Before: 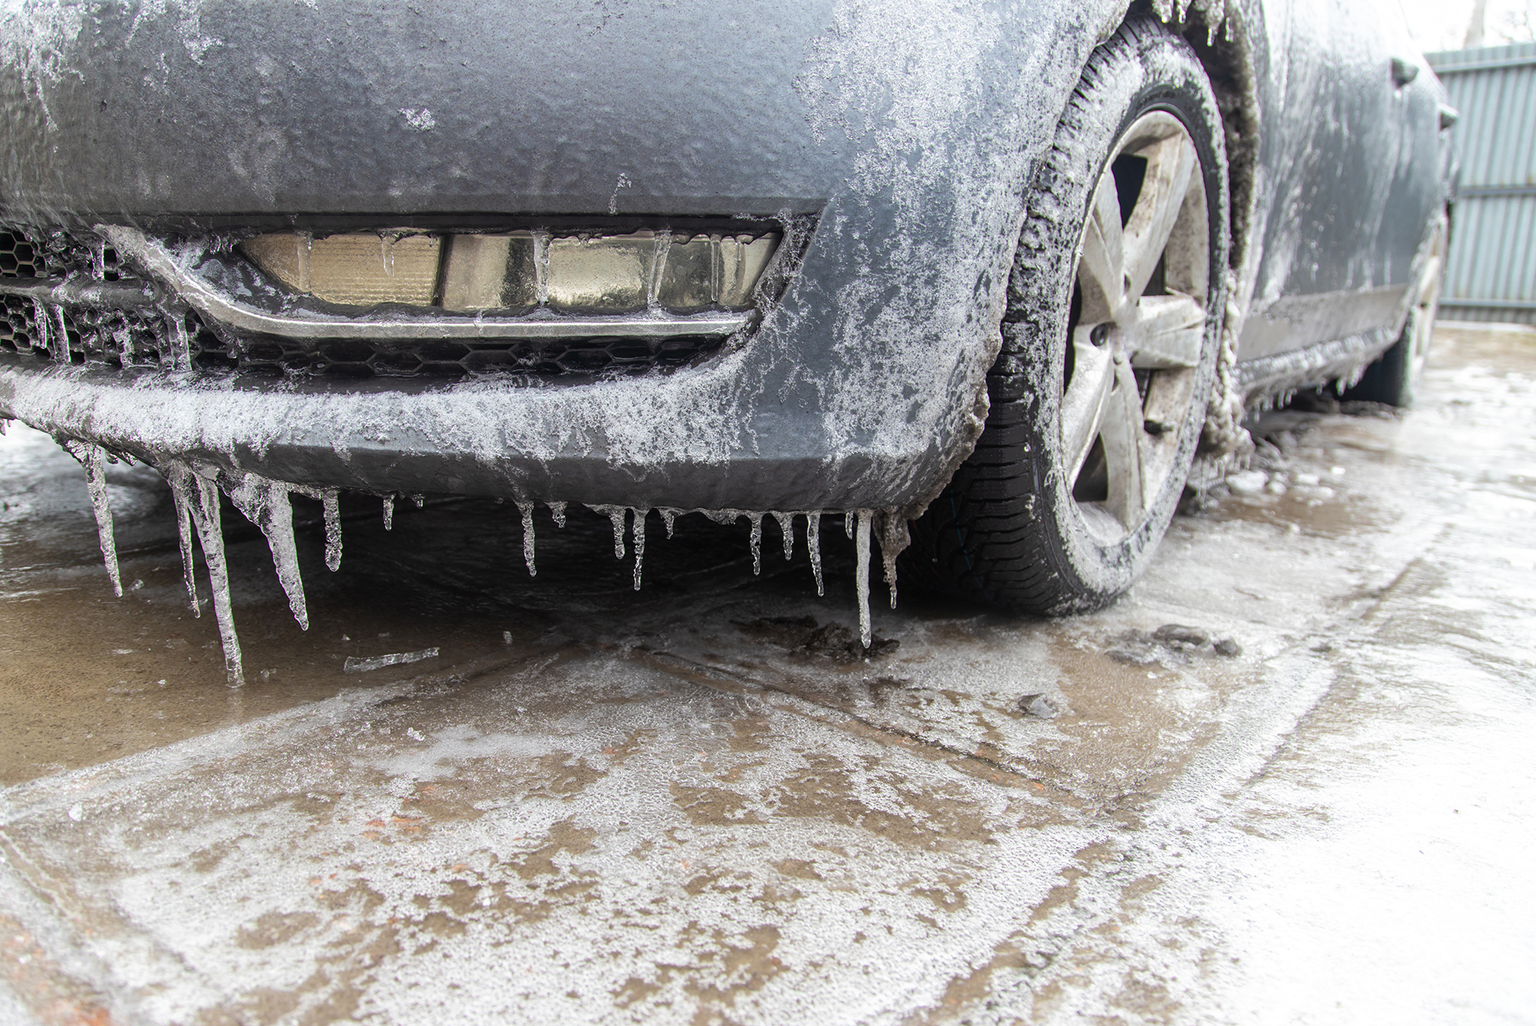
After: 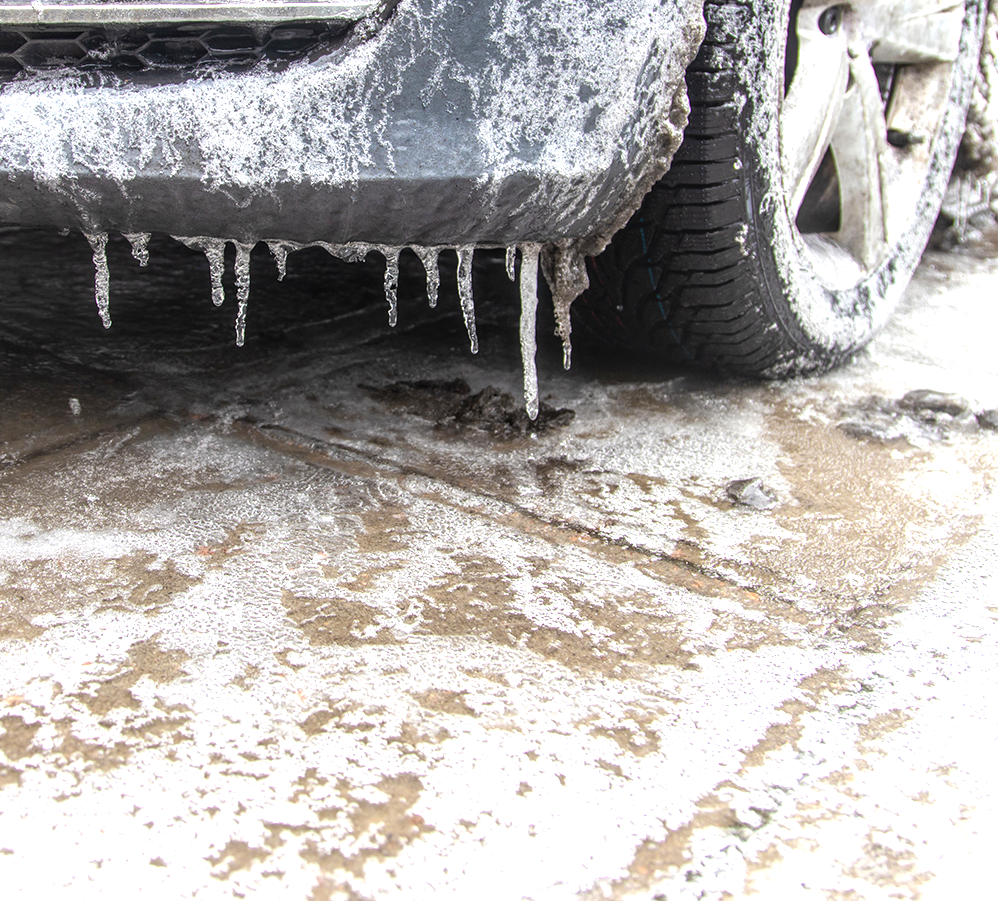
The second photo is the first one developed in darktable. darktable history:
exposure: exposure 0.781 EV, compensate highlight preservation false
local contrast: on, module defaults
crop and rotate: left 29.237%, top 31.152%, right 19.807%
